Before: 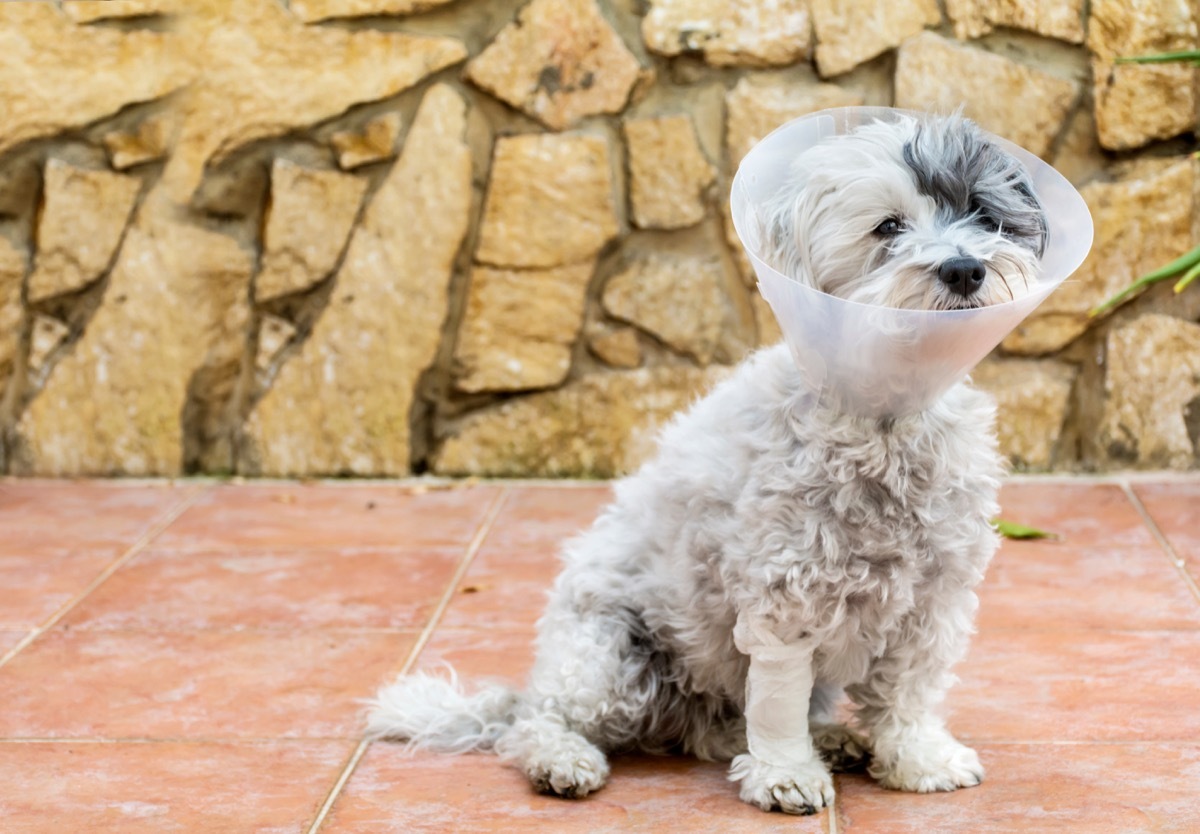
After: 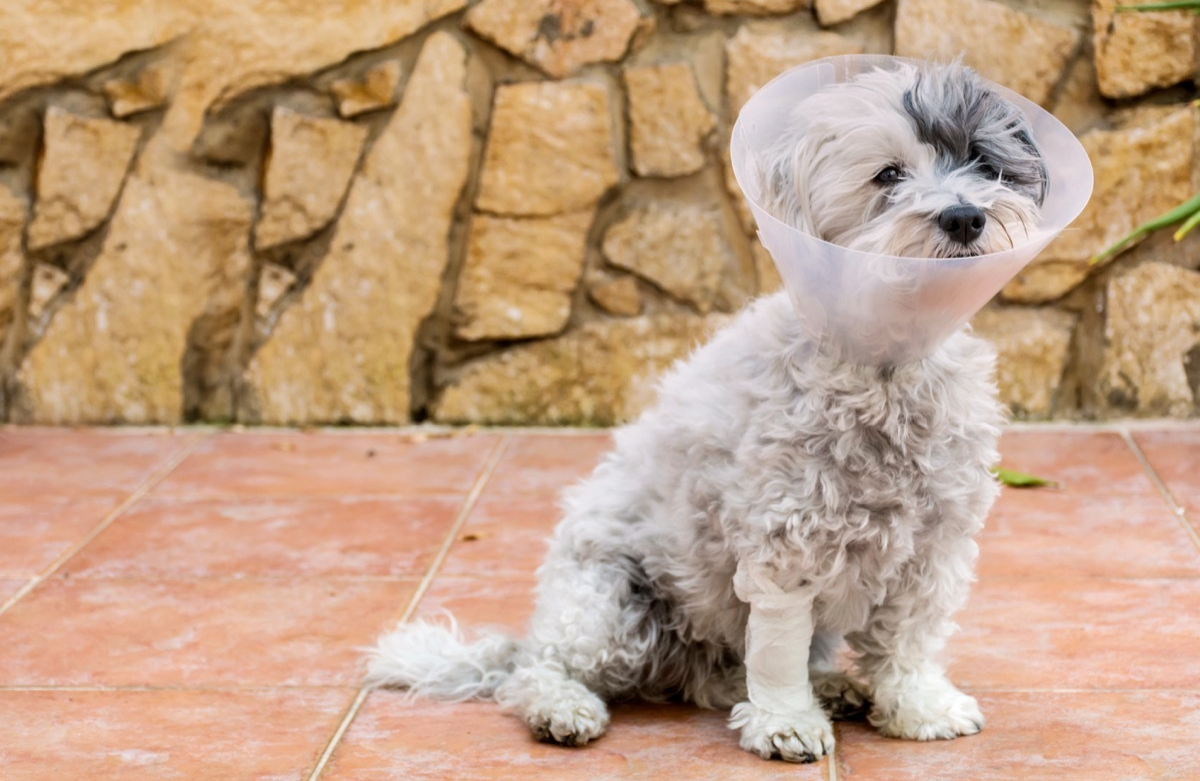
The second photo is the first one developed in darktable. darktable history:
crop and rotate: top 6.25%
graduated density: density 0.38 EV, hardness 21%, rotation -6.11°, saturation 32%
